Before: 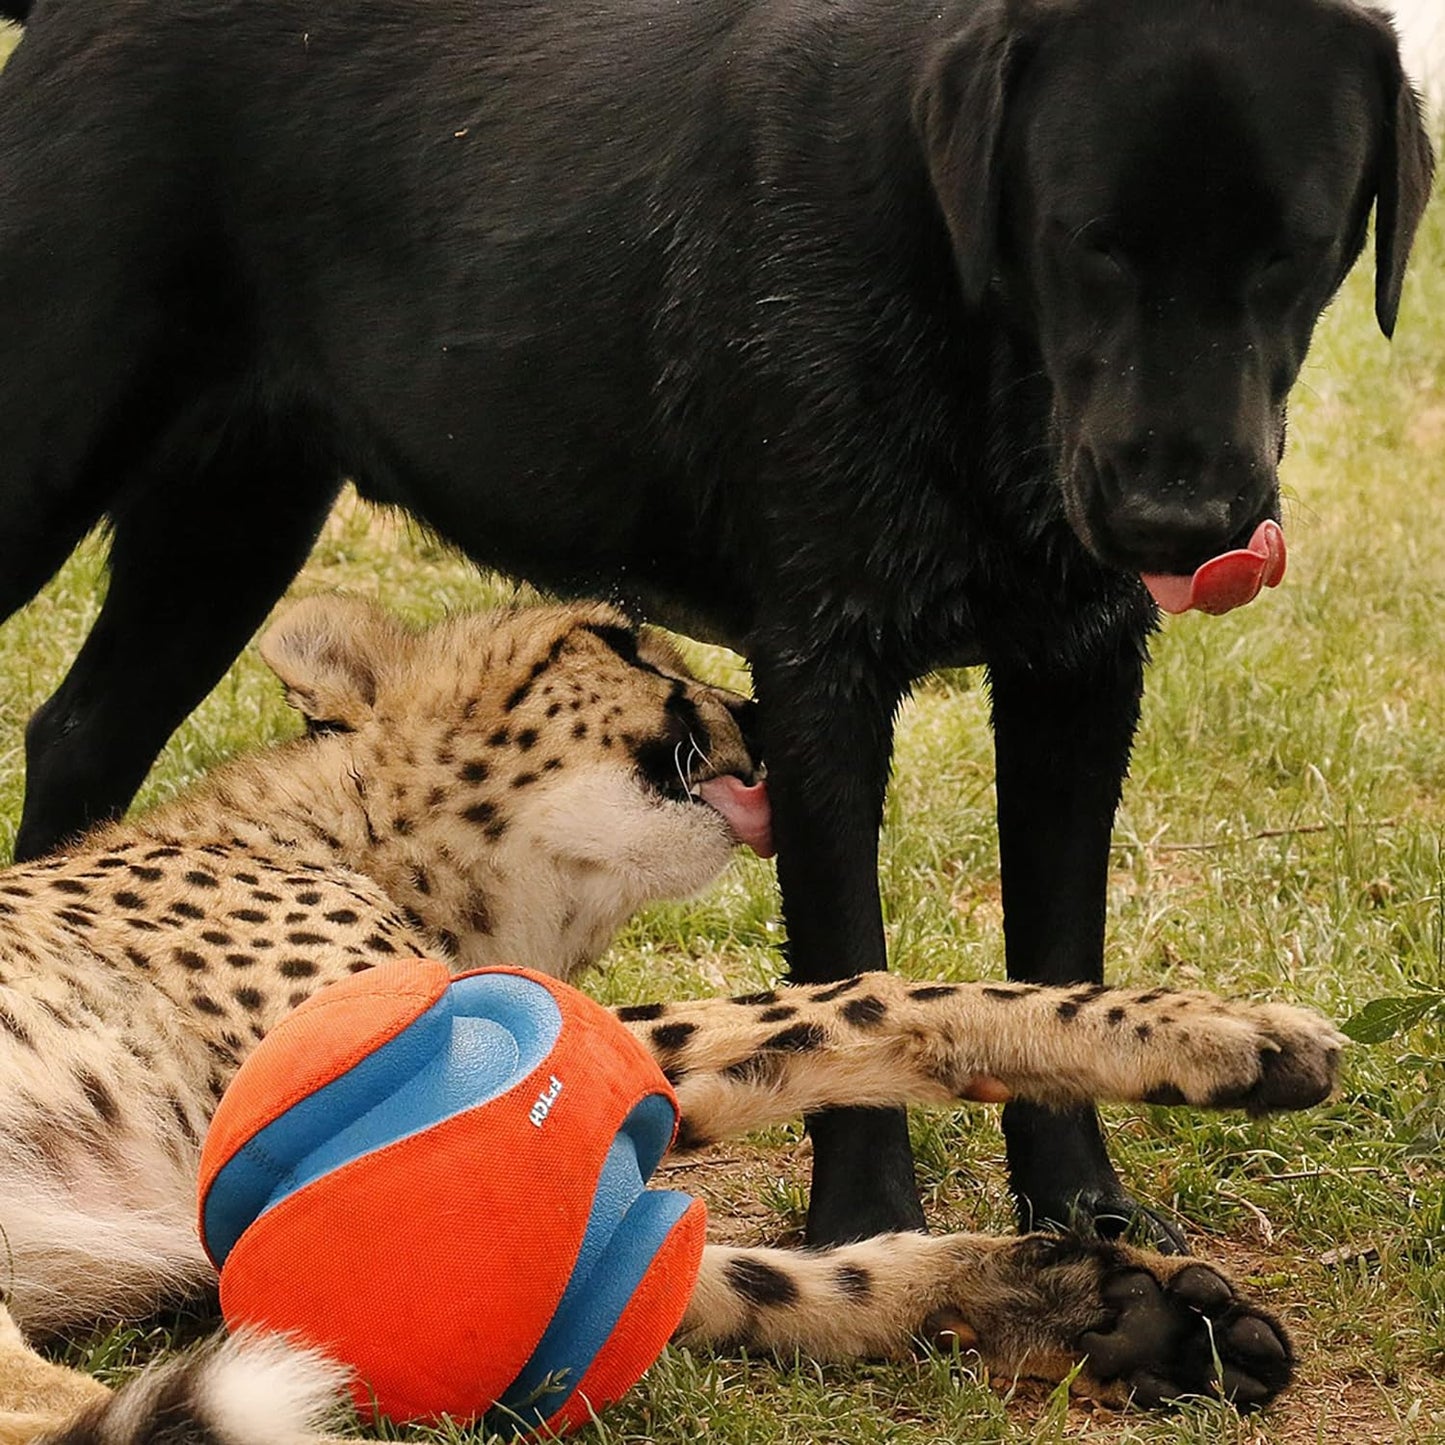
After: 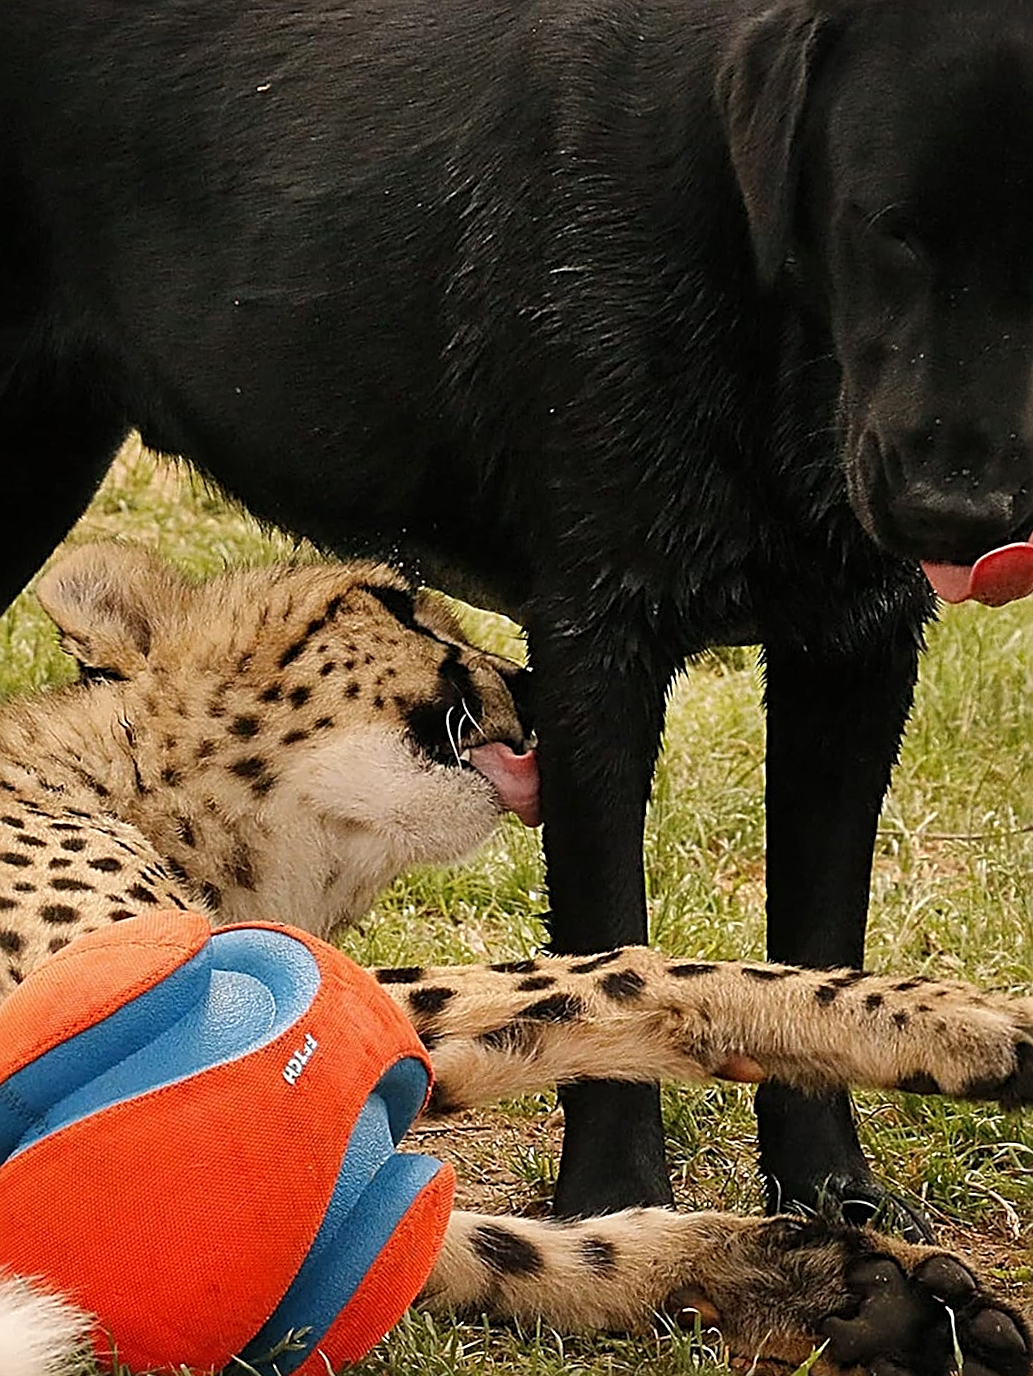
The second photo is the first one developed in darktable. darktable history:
crop and rotate: angle -2.85°, left 14.08%, top 0.03%, right 10.903%, bottom 0.074%
sharpen: radius 2.843, amount 0.711
